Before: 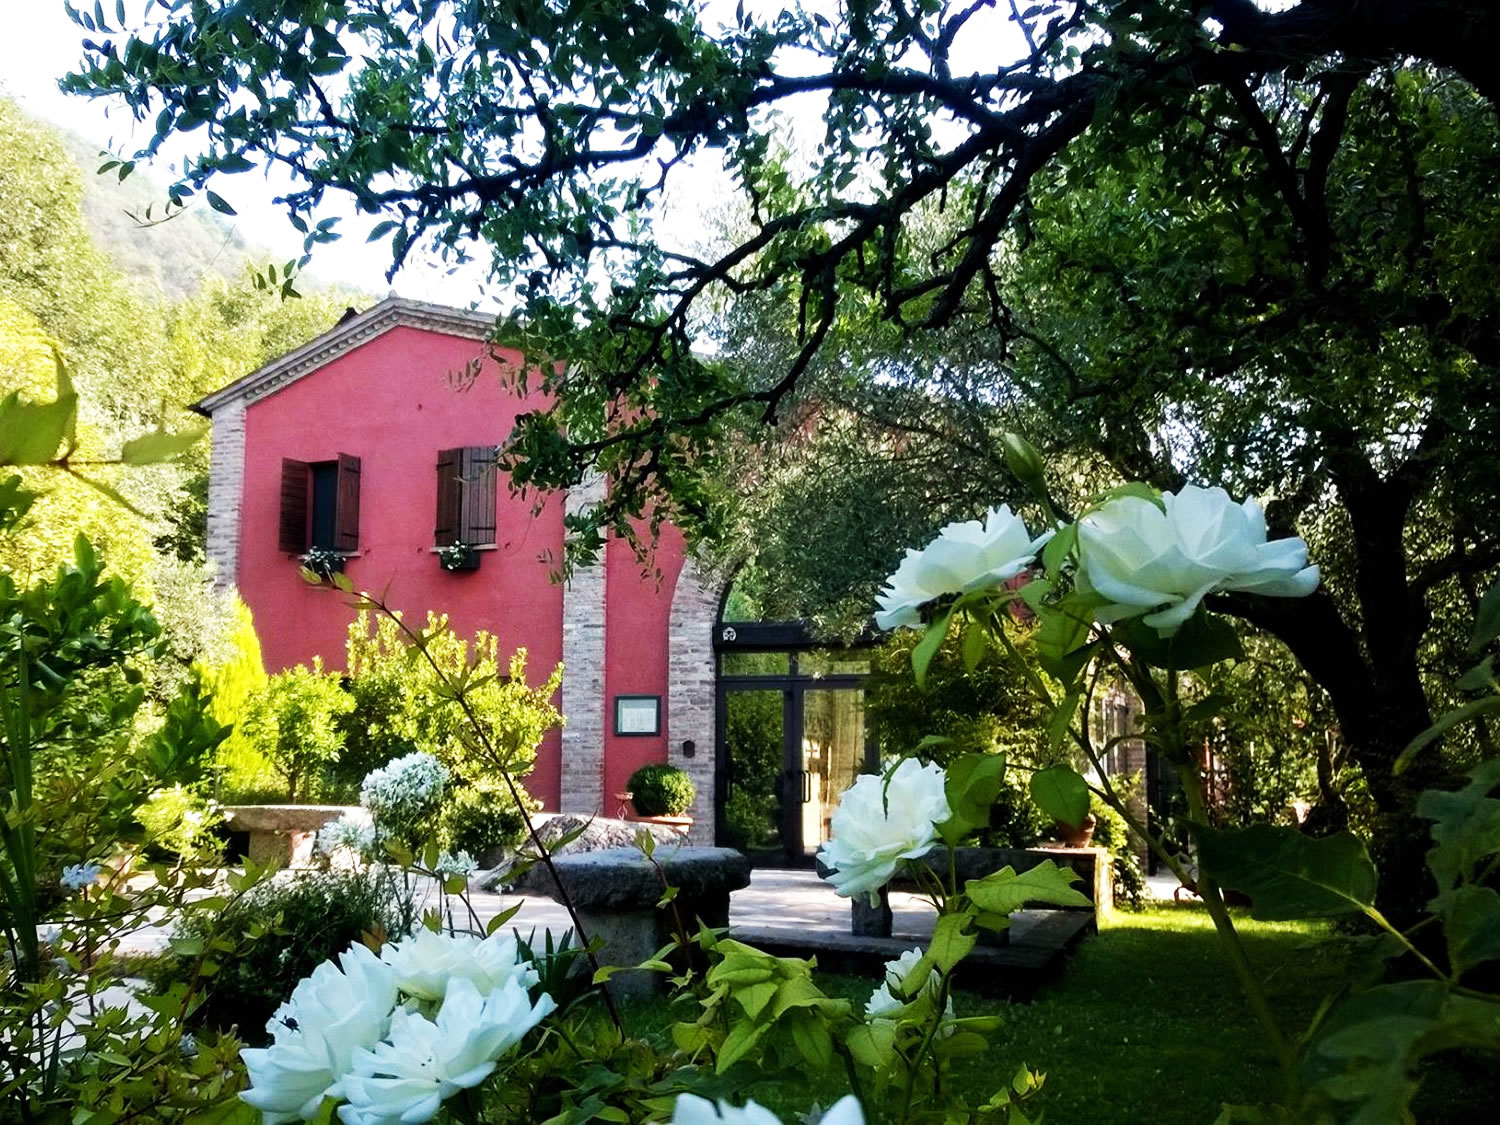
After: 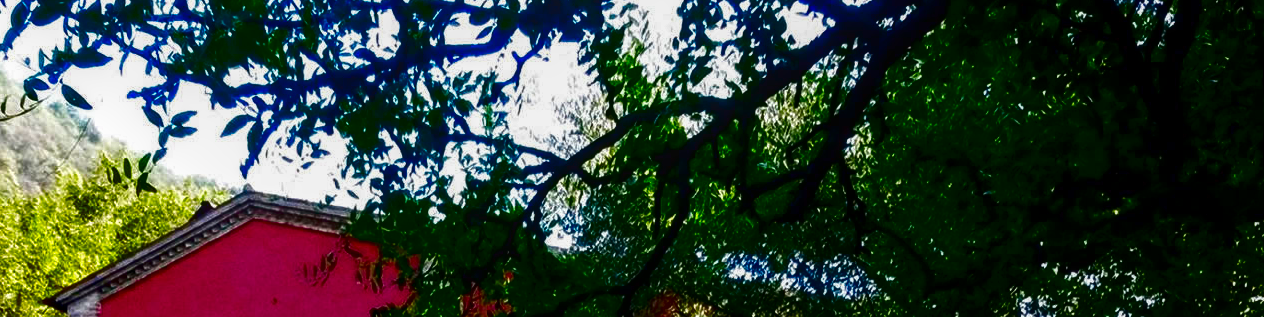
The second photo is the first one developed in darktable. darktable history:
local contrast: on, module defaults
contrast brightness saturation: brightness -0.986, saturation 0.997
crop and rotate: left 9.706%, top 9.489%, right 5.977%, bottom 62.268%
